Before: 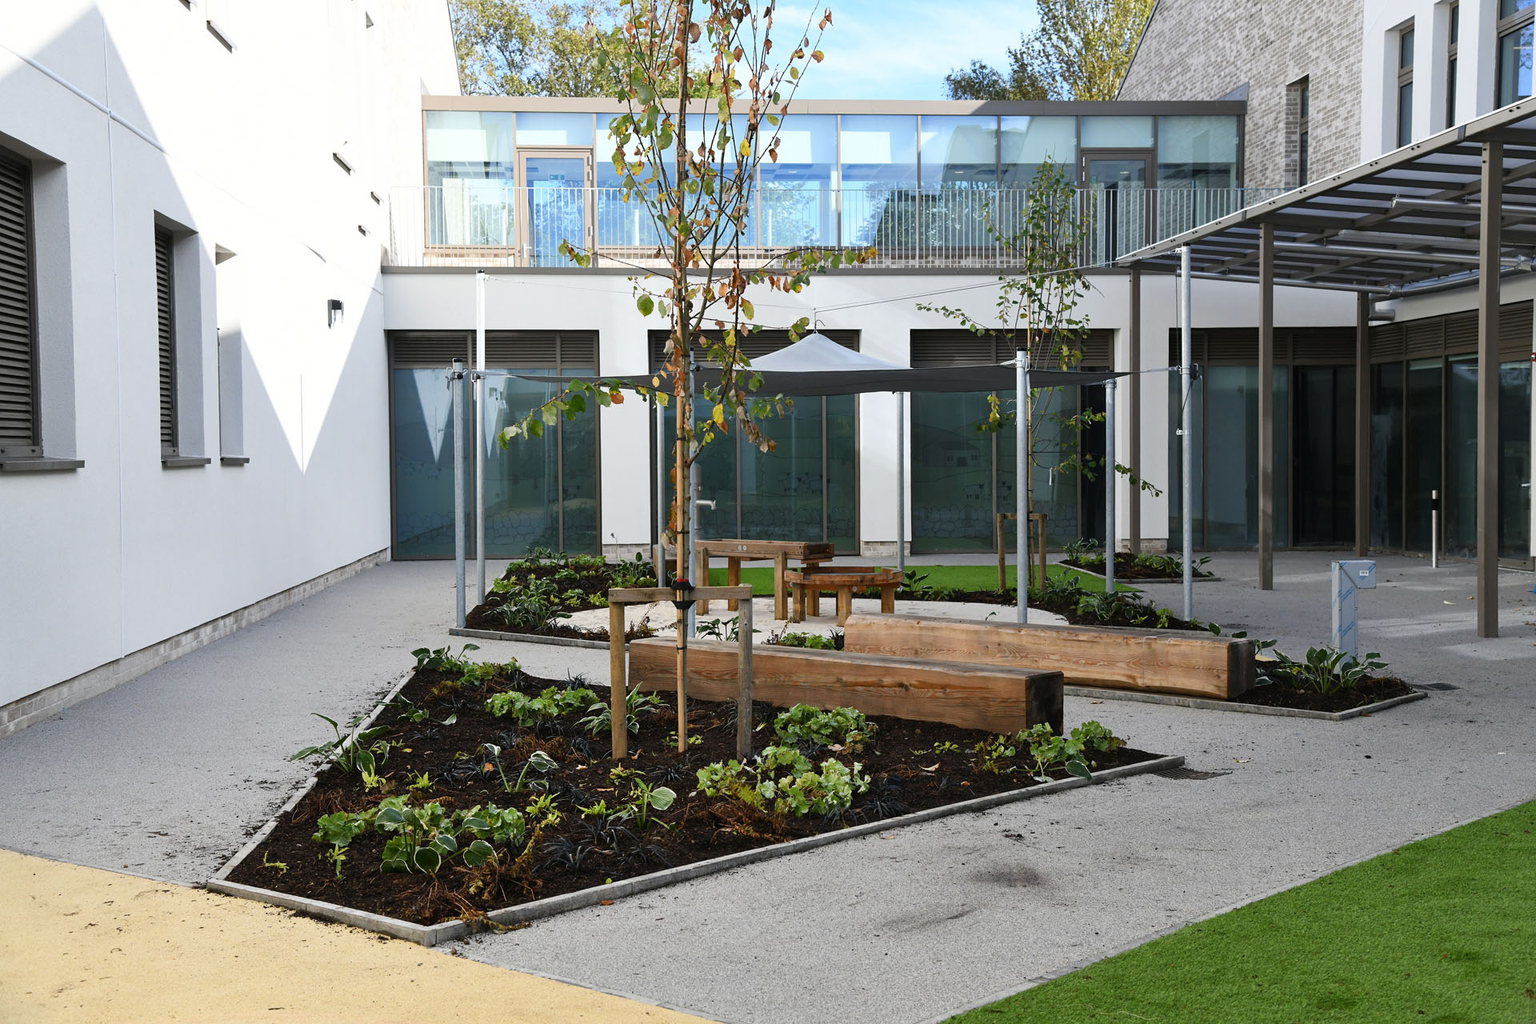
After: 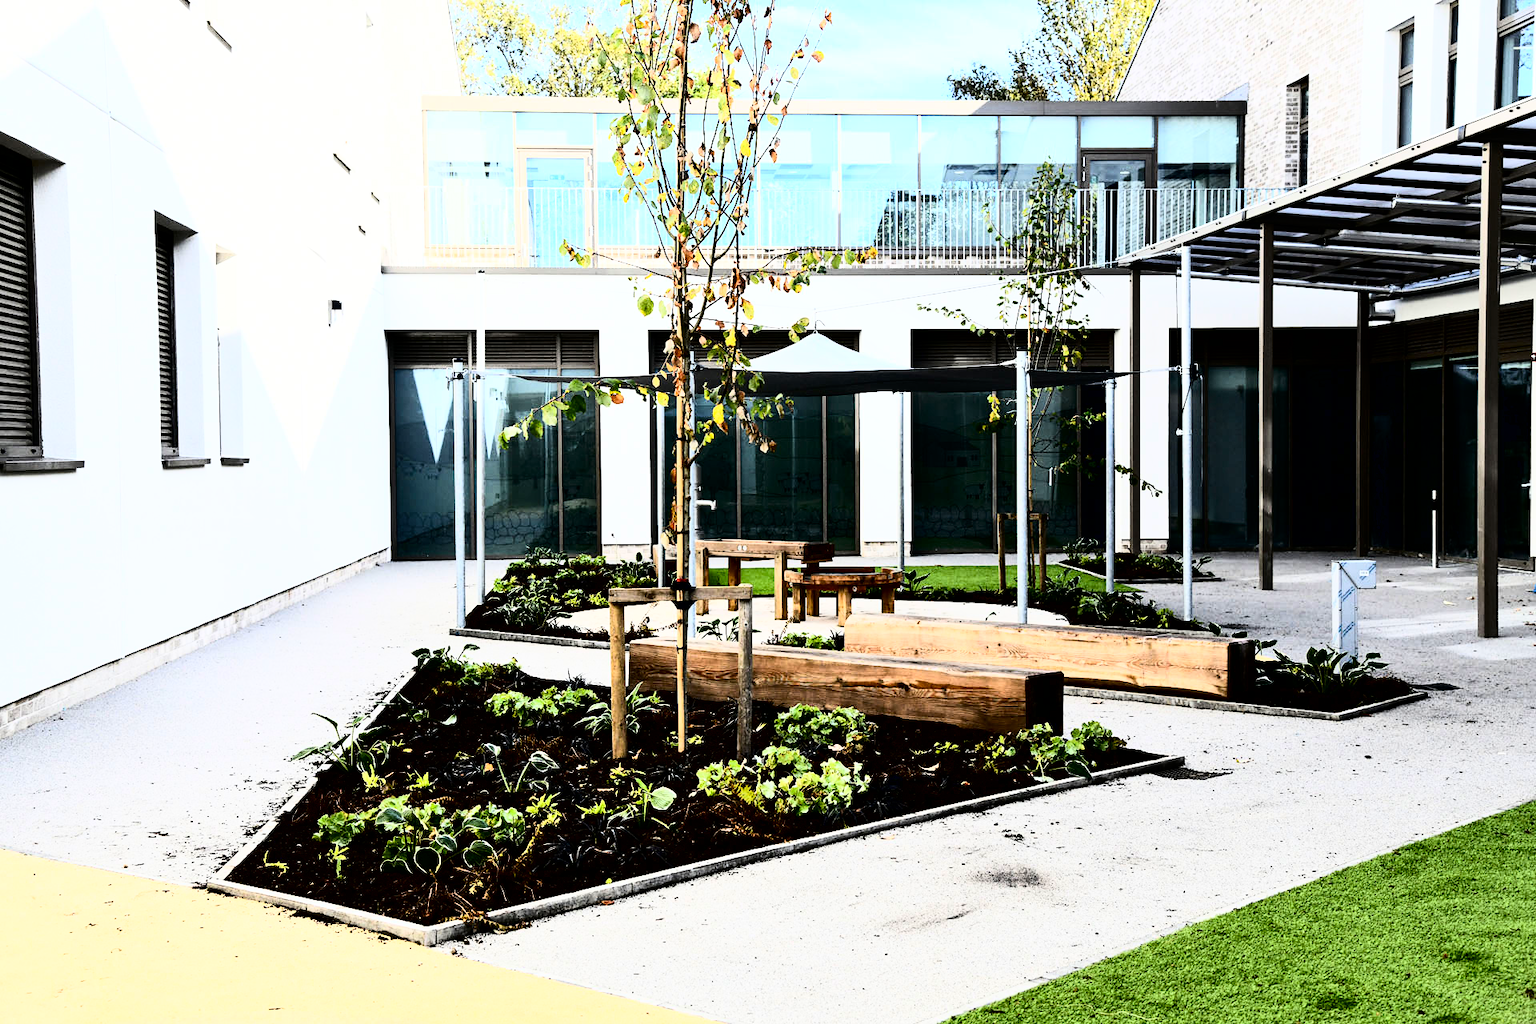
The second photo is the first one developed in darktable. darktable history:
contrast brightness saturation: contrast 0.28
exposure: black level correction 0.012, compensate highlight preservation false
rgb curve: curves: ch0 [(0, 0) (0.21, 0.15) (0.24, 0.21) (0.5, 0.75) (0.75, 0.96) (0.89, 0.99) (1, 1)]; ch1 [(0, 0.02) (0.21, 0.13) (0.25, 0.2) (0.5, 0.67) (0.75, 0.9) (0.89, 0.97) (1, 1)]; ch2 [(0, 0.02) (0.21, 0.13) (0.25, 0.2) (0.5, 0.67) (0.75, 0.9) (0.89, 0.97) (1, 1)], compensate middle gray true
